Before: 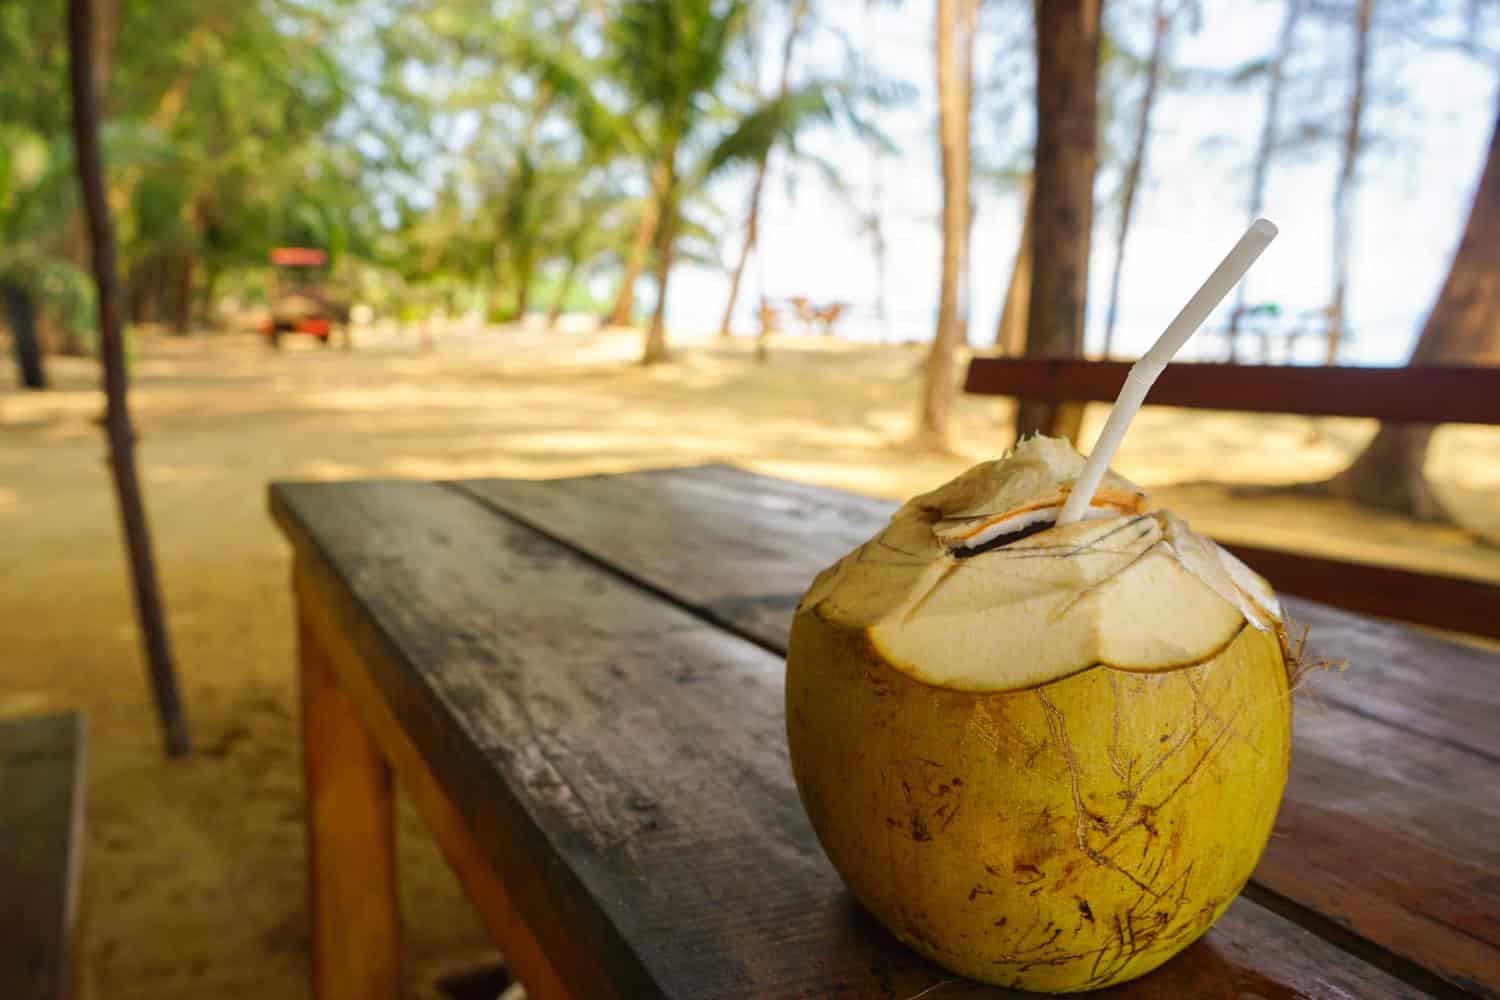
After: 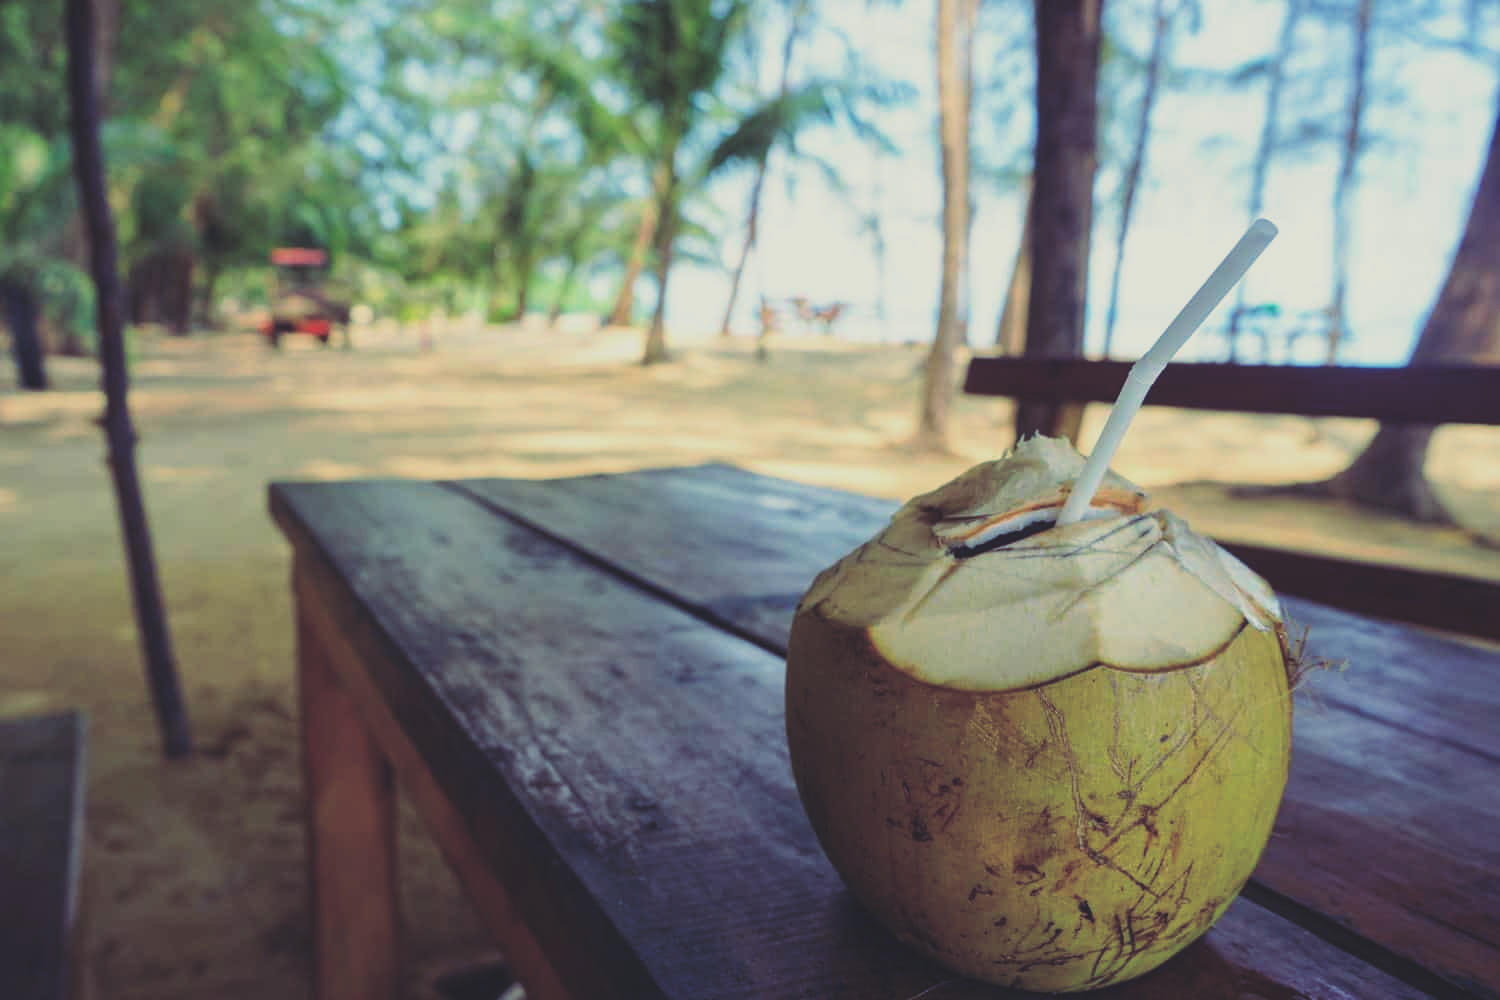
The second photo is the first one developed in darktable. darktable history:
rotate and perspective: automatic cropping off
rgb curve: curves: ch0 [(0, 0.186) (0.314, 0.284) (0.576, 0.466) (0.805, 0.691) (0.936, 0.886)]; ch1 [(0, 0.186) (0.314, 0.284) (0.581, 0.534) (0.771, 0.746) (0.936, 0.958)]; ch2 [(0, 0.216) (0.275, 0.39) (1, 1)], mode RGB, independent channels, compensate middle gray true, preserve colors none
exposure: exposure 0.197 EV, compensate highlight preservation false
color balance rgb: shadows lift › chroma 1.41%, shadows lift › hue 260°, power › chroma 0.5%, power › hue 260°, highlights gain › chroma 1%, highlights gain › hue 27°, saturation formula JzAzBz (2021)
filmic rgb: black relative exposure -7.65 EV, white relative exposure 4.56 EV, hardness 3.61, contrast 1.05
